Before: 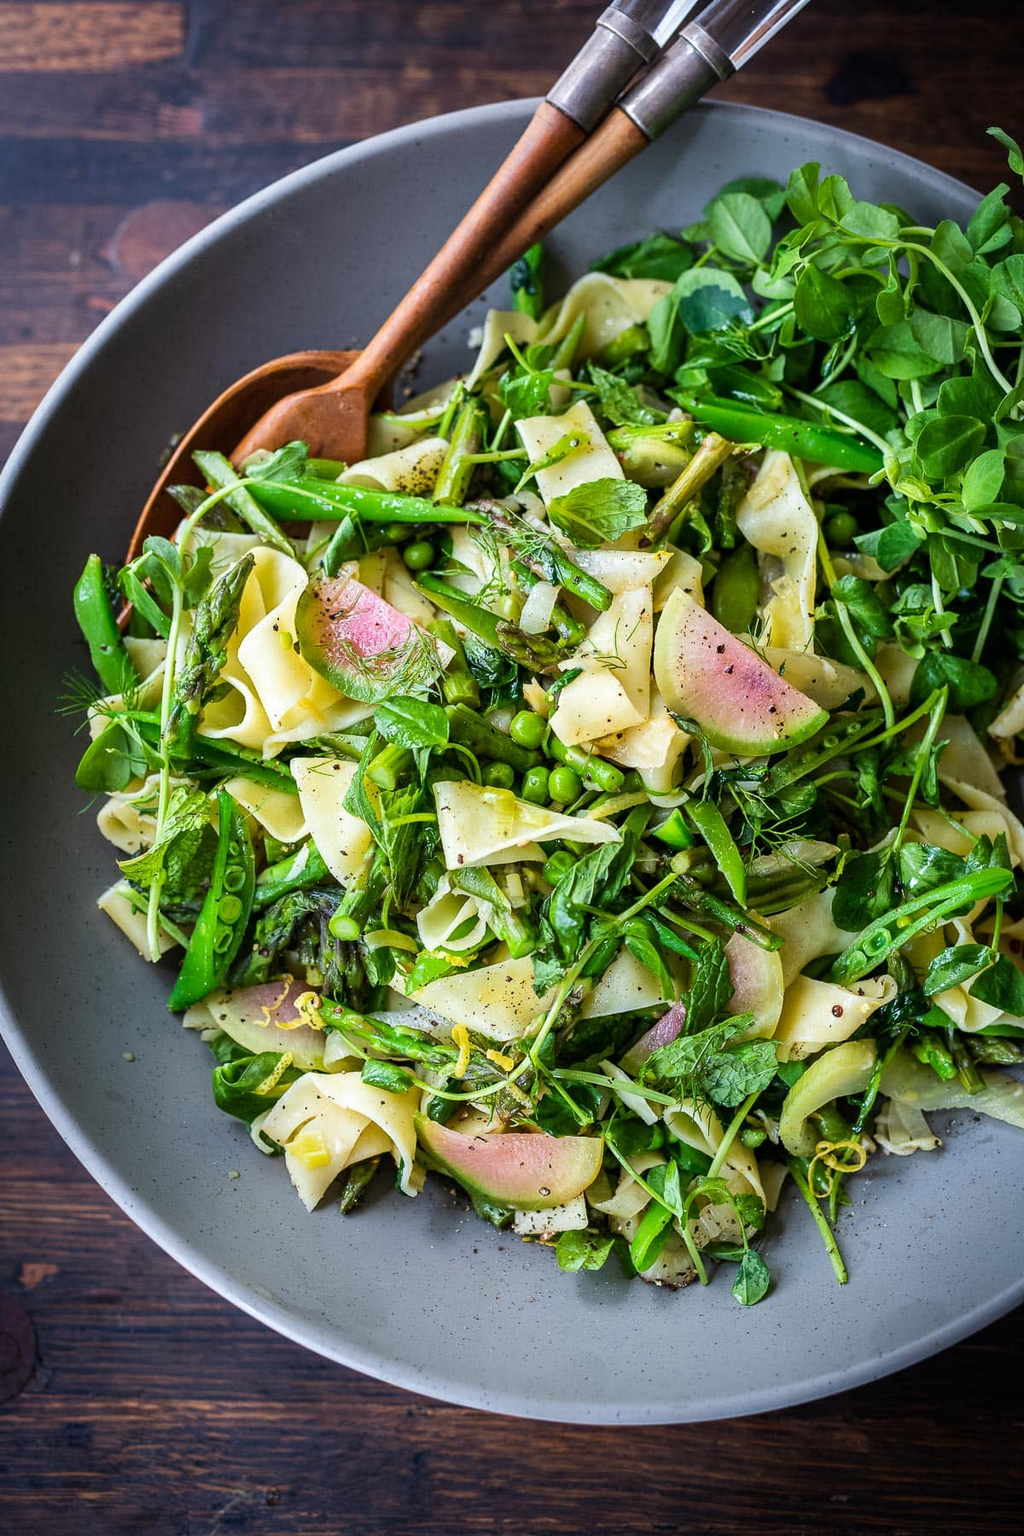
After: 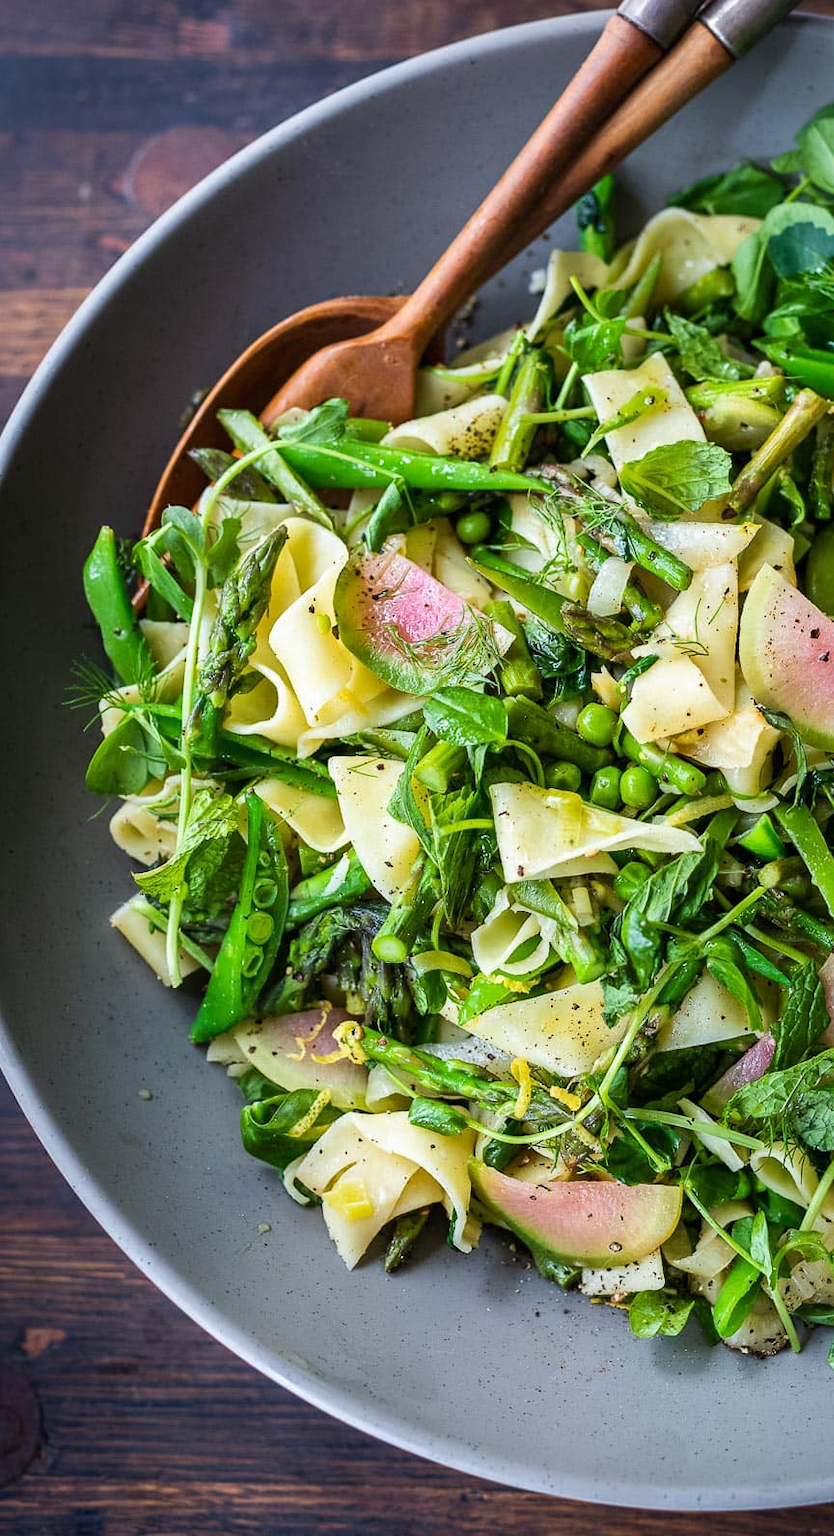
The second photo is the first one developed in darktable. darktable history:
crop: top 5.813%, right 27.867%, bottom 5.698%
